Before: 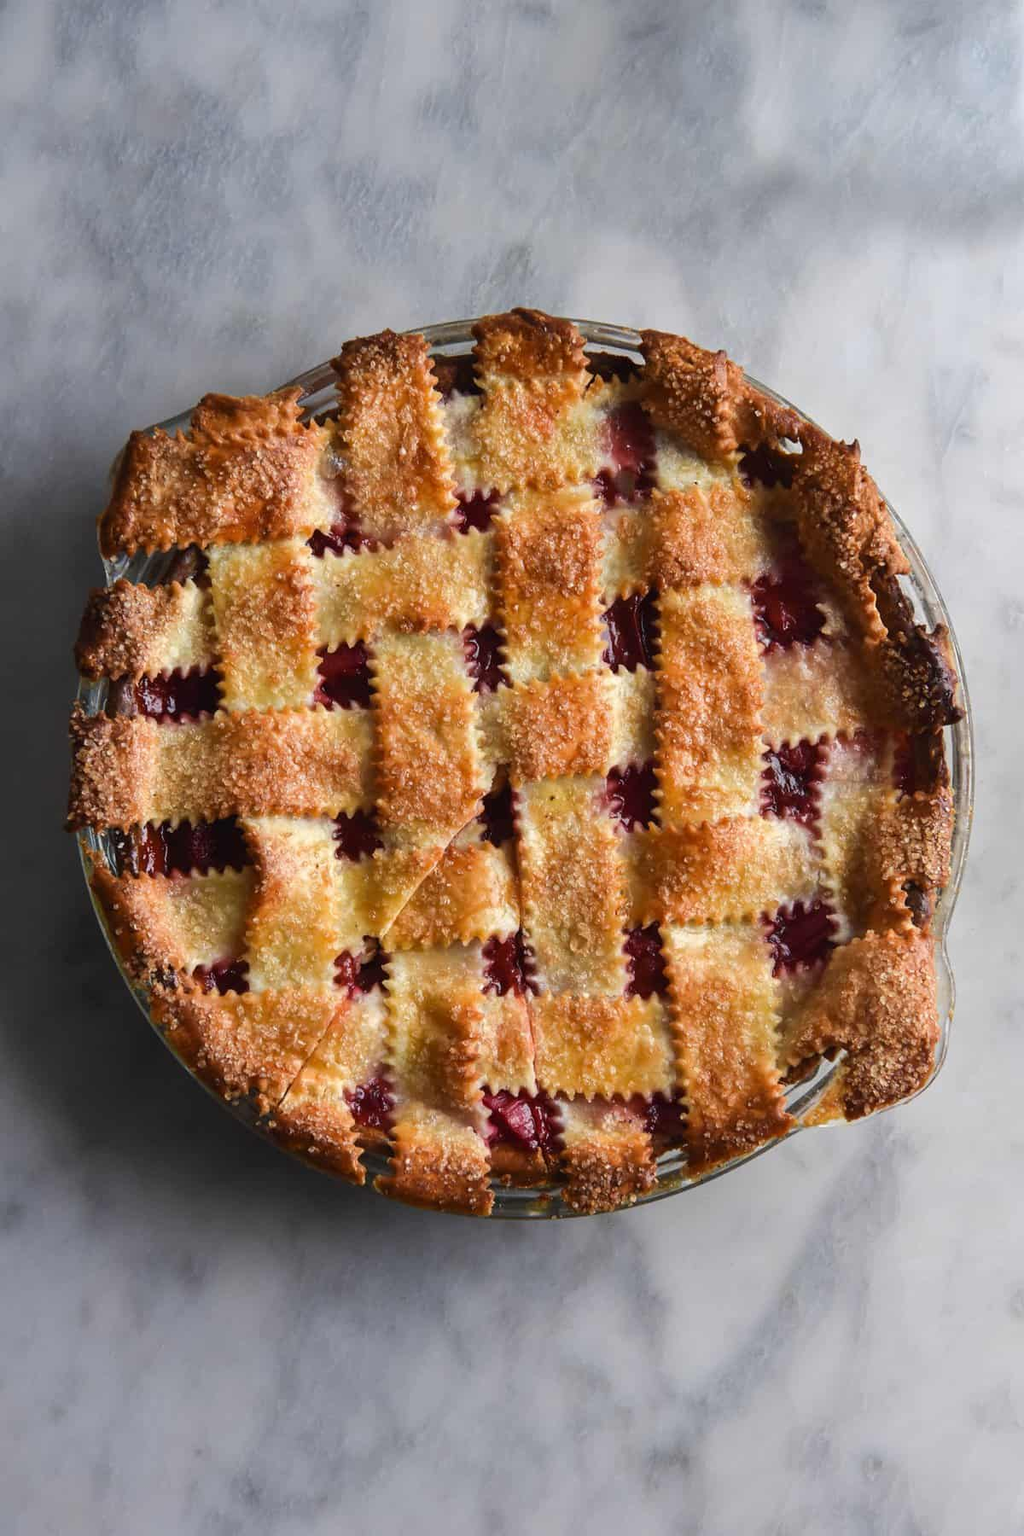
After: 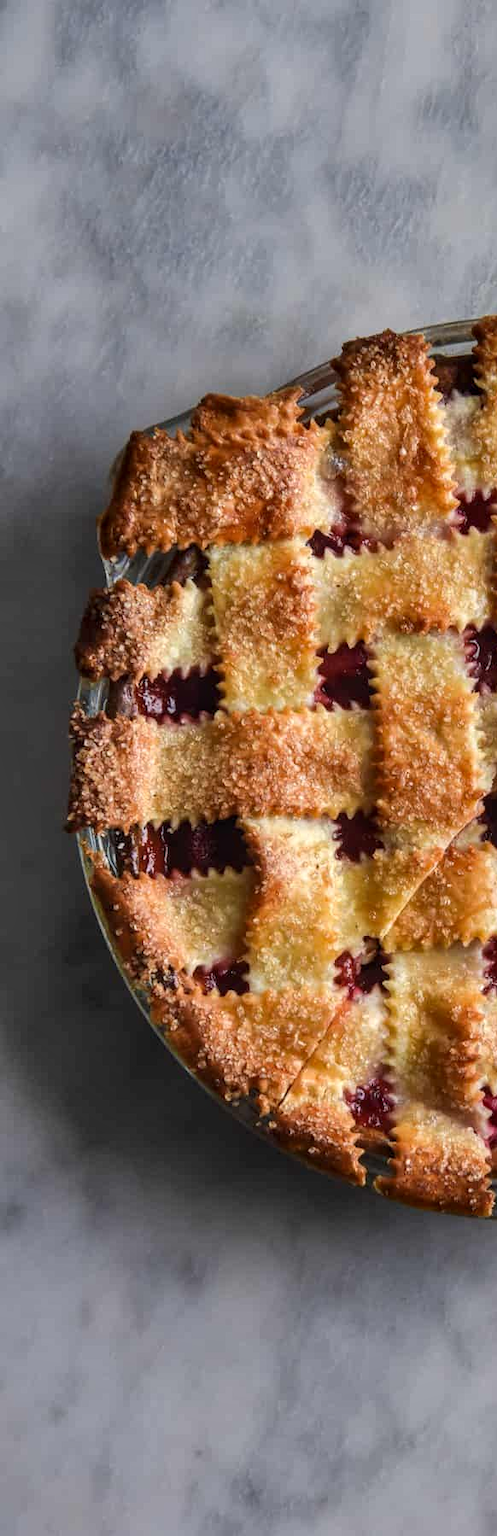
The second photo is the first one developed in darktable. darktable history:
shadows and highlights: soften with gaussian
tone equalizer: mask exposure compensation -0.491 EV
crop and rotate: left 0.027%, top 0%, right 51.386%
local contrast: on, module defaults
